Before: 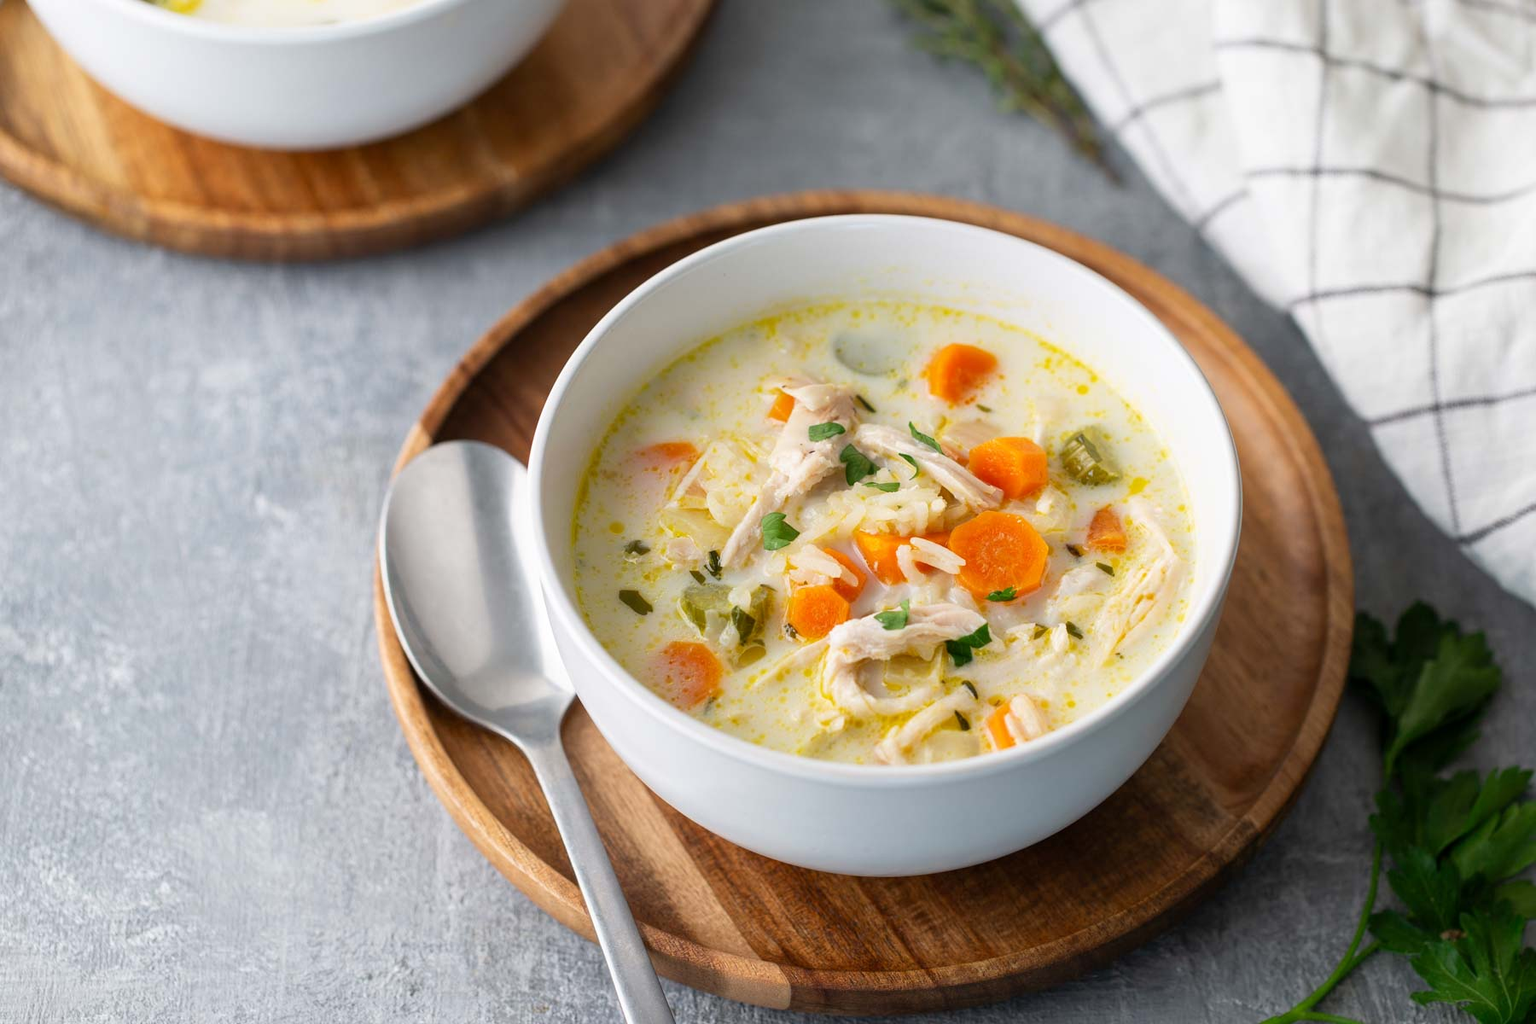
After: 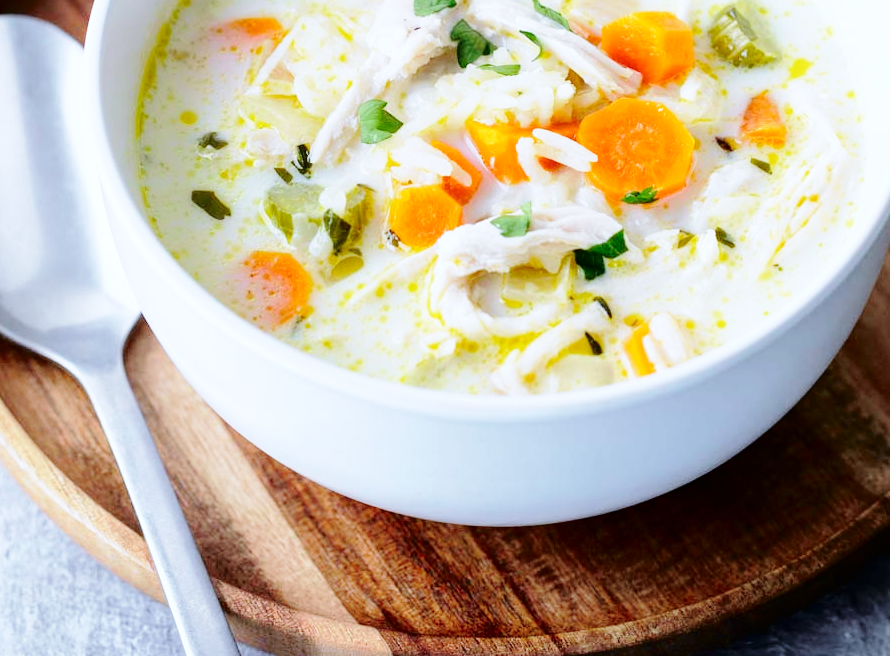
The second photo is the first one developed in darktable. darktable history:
tone curve: curves: ch0 [(0.003, 0) (0.066, 0.017) (0.163, 0.09) (0.264, 0.238) (0.395, 0.421) (0.517, 0.56) (0.688, 0.743) (0.791, 0.814) (1, 1)]; ch1 [(0, 0) (0.164, 0.115) (0.337, 0.332) (0.39, 0.398) (0.464, 0.461) (0.501, 0.5) (0.507, 0.503) (0.534, 0.537) (0.577, 0.59) (0.652, 0.681) (0.733, 0.749) (0.811, 0.796) (1, 1)]; ch2 [(0, 0) (0.337, 0.382) (0.464, 0.476) (0.501, 0.502) (0.527, 0.54) (0.551, 0.565) (0.6, 0.59) (0.687, 0.675) (1, 1)], color space Lab, independent channels, preserve colors none
base curve: curves: ch0 [(0, 0) (0.028, 0.03) (0.121, 0.232) (0.46, 0.748) (0.859, 0.968) (1, 1)], preserve colors none
crop: left 29.672%, top 41.786%, right 20.851%, bottom 3.487%
white balance: red 0.871, blue 1.249
